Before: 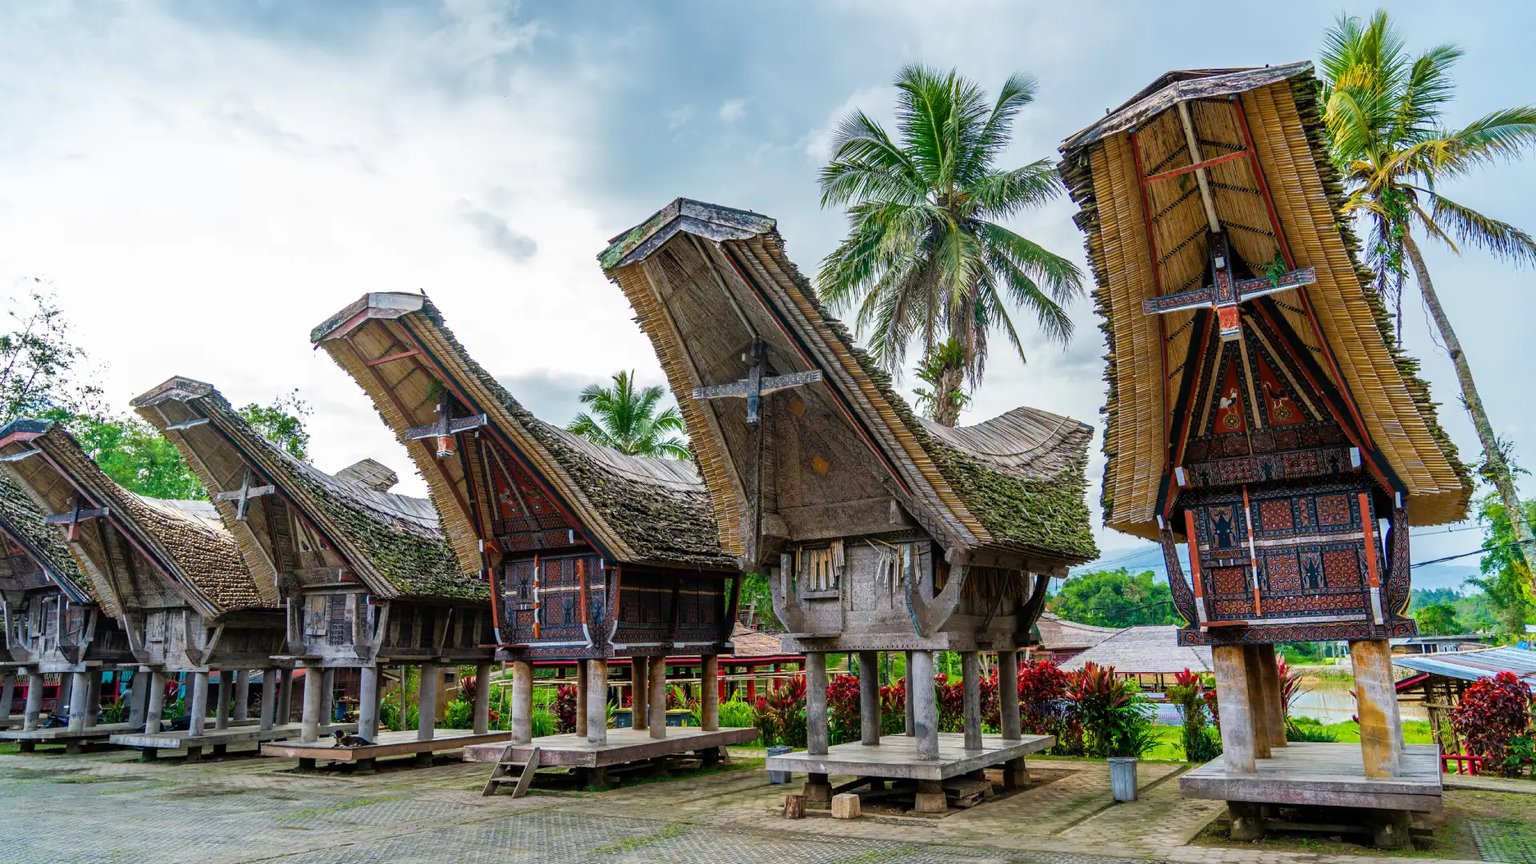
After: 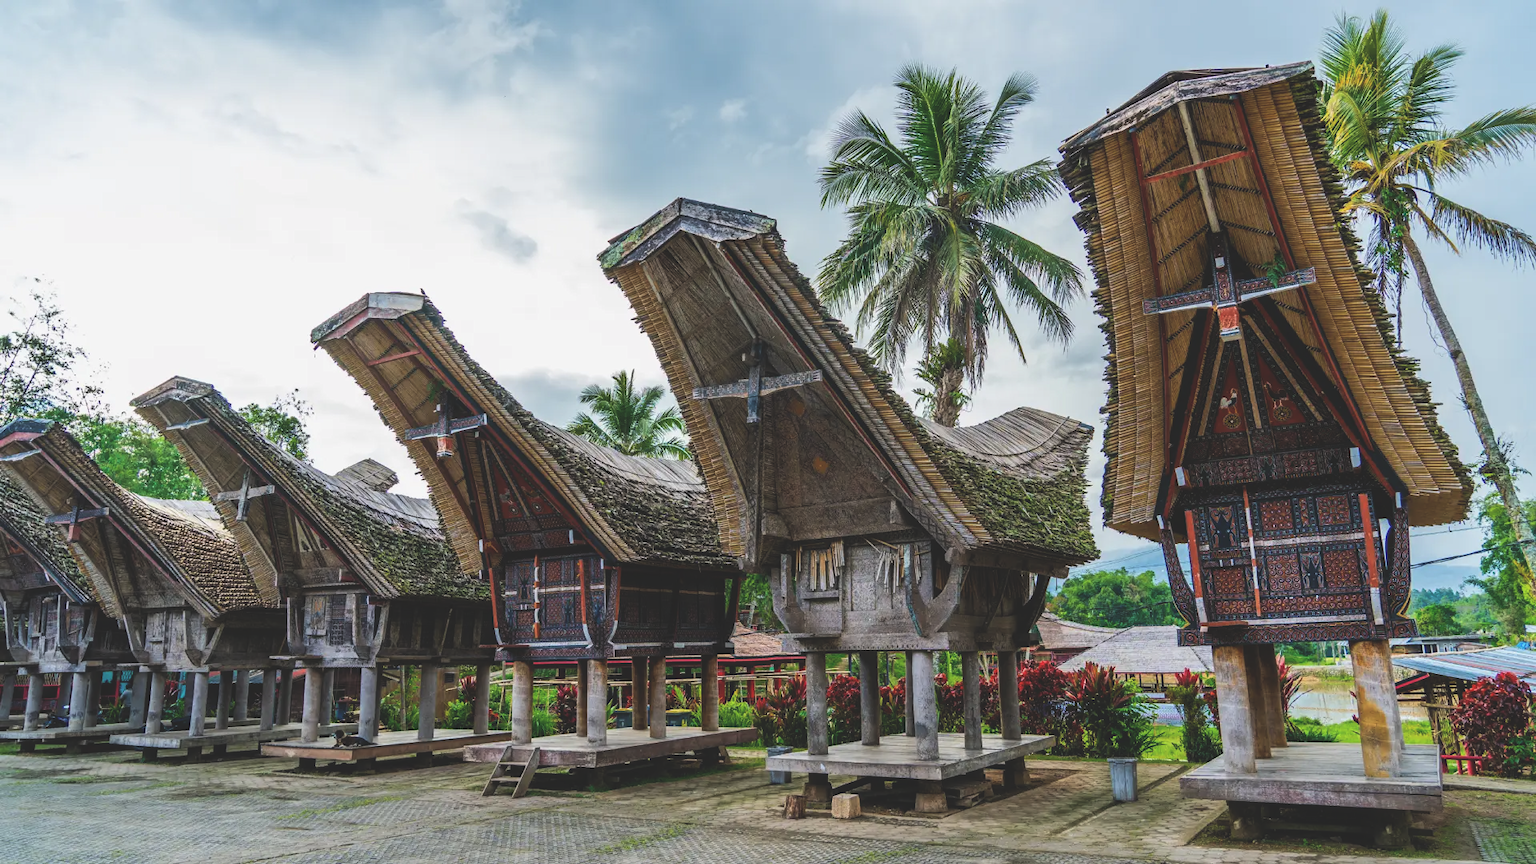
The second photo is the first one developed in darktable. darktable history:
exposure: black level correction -0.036, exposure -0.497 EV, compensate highlight preservation false
tone equalizer: -8 EV -0.417 EV, -7 EV -0.389 EV, -6 EV -0.333 EV, -5 EV -0.222 EV, -3 EV 0.222 EV, -2 EV 0.333 EV, -1 EV 0.389 EV, +0 EV 0.417 EV, edges refinement/feathering 500, mask exposure compensation -1.57 EV, preserve details no
